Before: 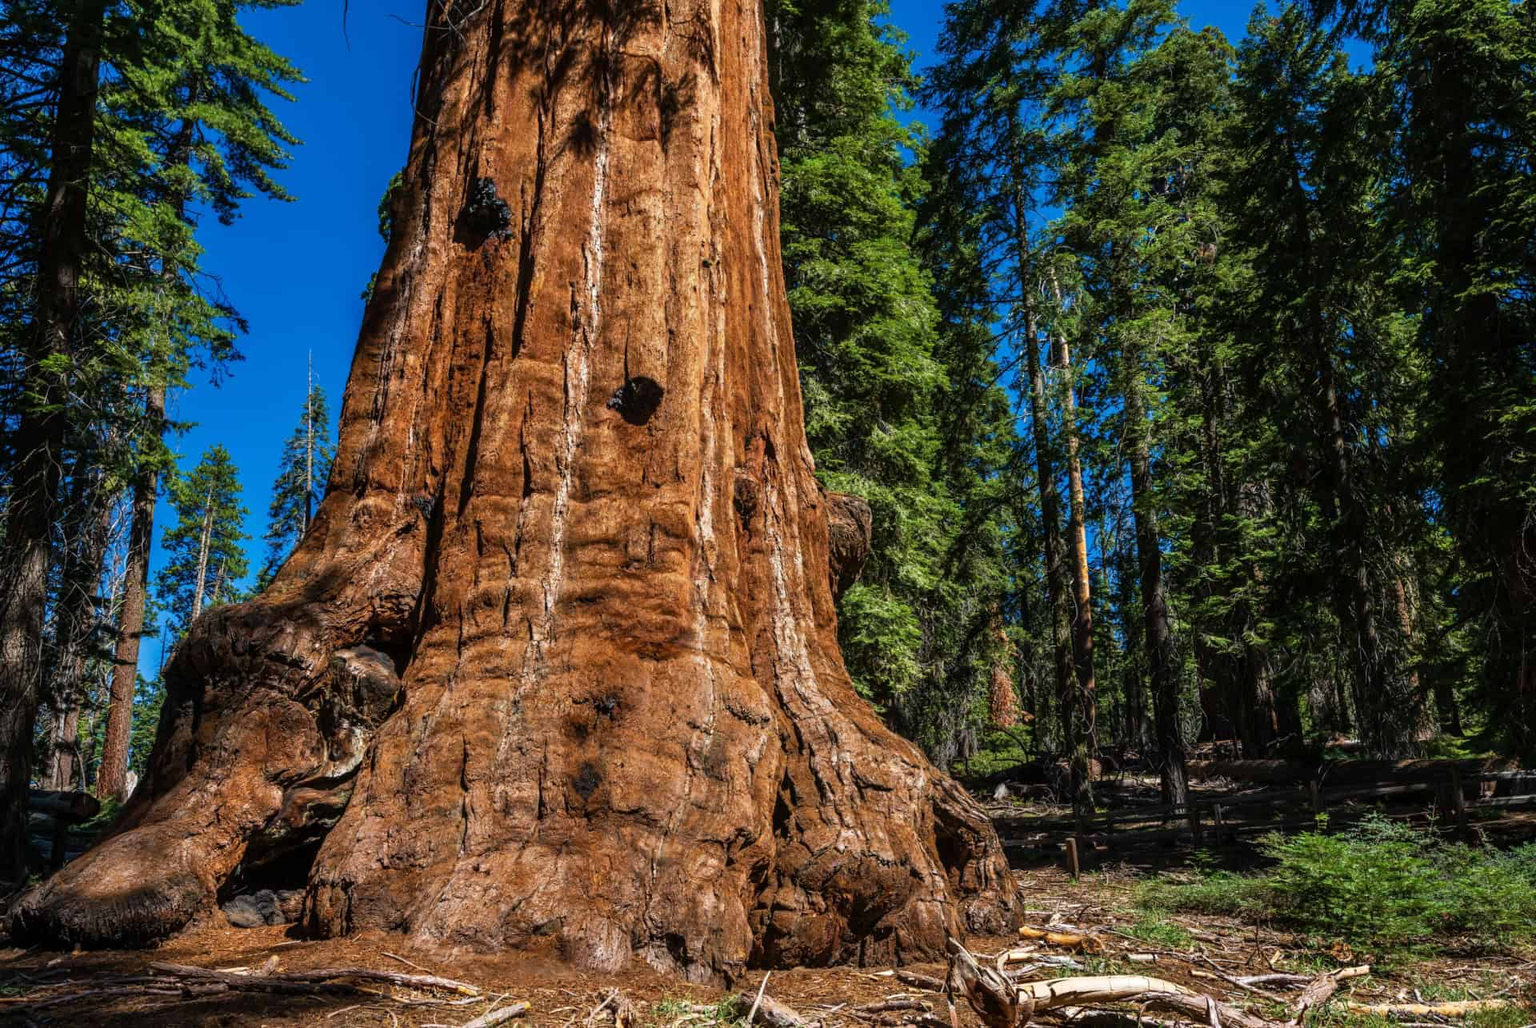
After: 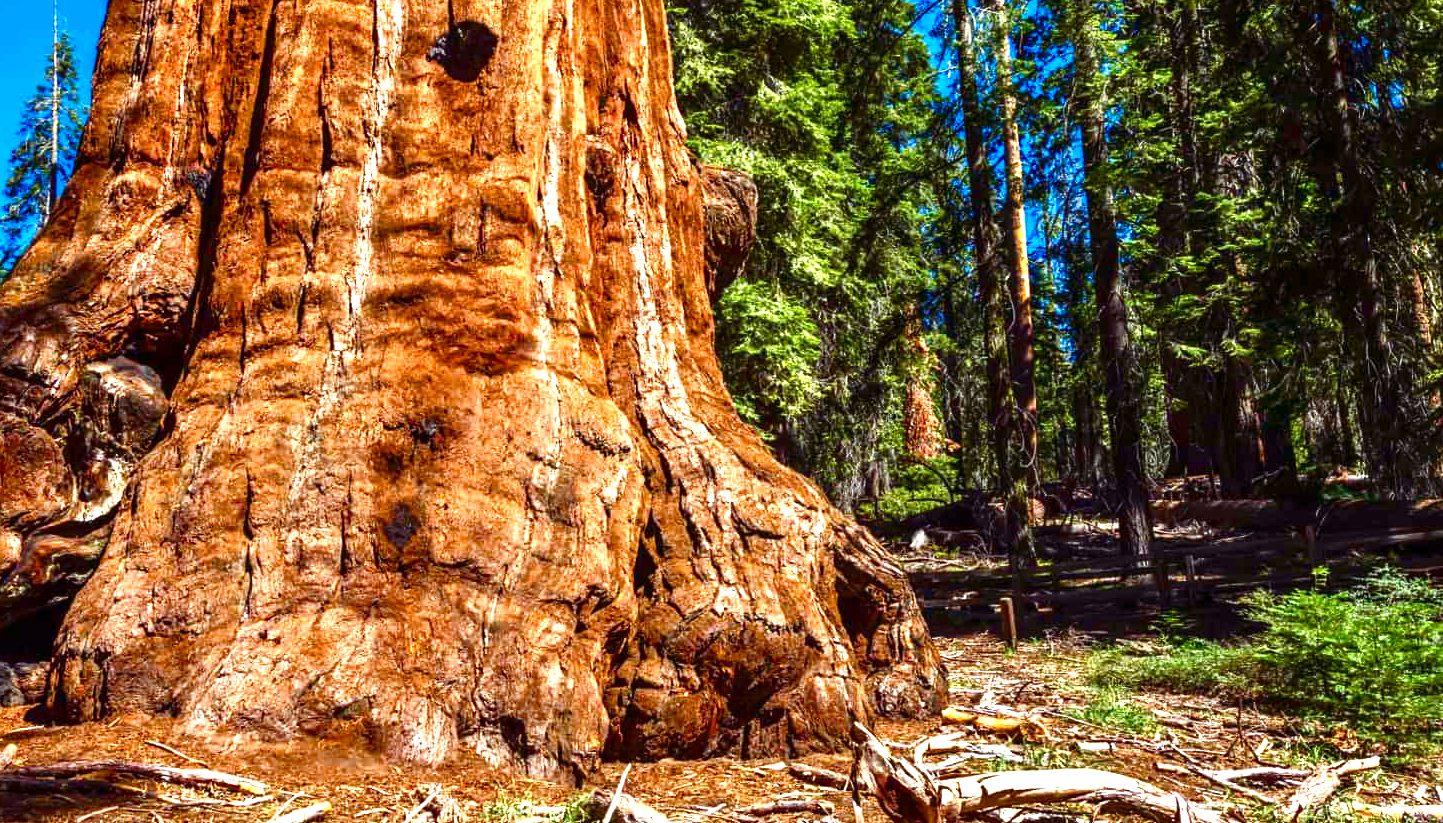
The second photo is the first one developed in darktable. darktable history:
color balance rgb: shadows lift › chroma 6.089%, shadows lift › hue 305.39°, perceptual saturation grading › global saturation 0.85%, perceptual saturation grading › mid-tones 6.067%, perceptual saturation grading › shadows 71.899%
crop and rotate: left 17.325%, top 35.033%, right 7.5%, bottom 0.903%
contrast brightness saturation: contrast 0.066, brightness -0.127, saturation 0.05
exposure: black level correction 0, exposure 1.403 EV, compensate highlight preservation false
